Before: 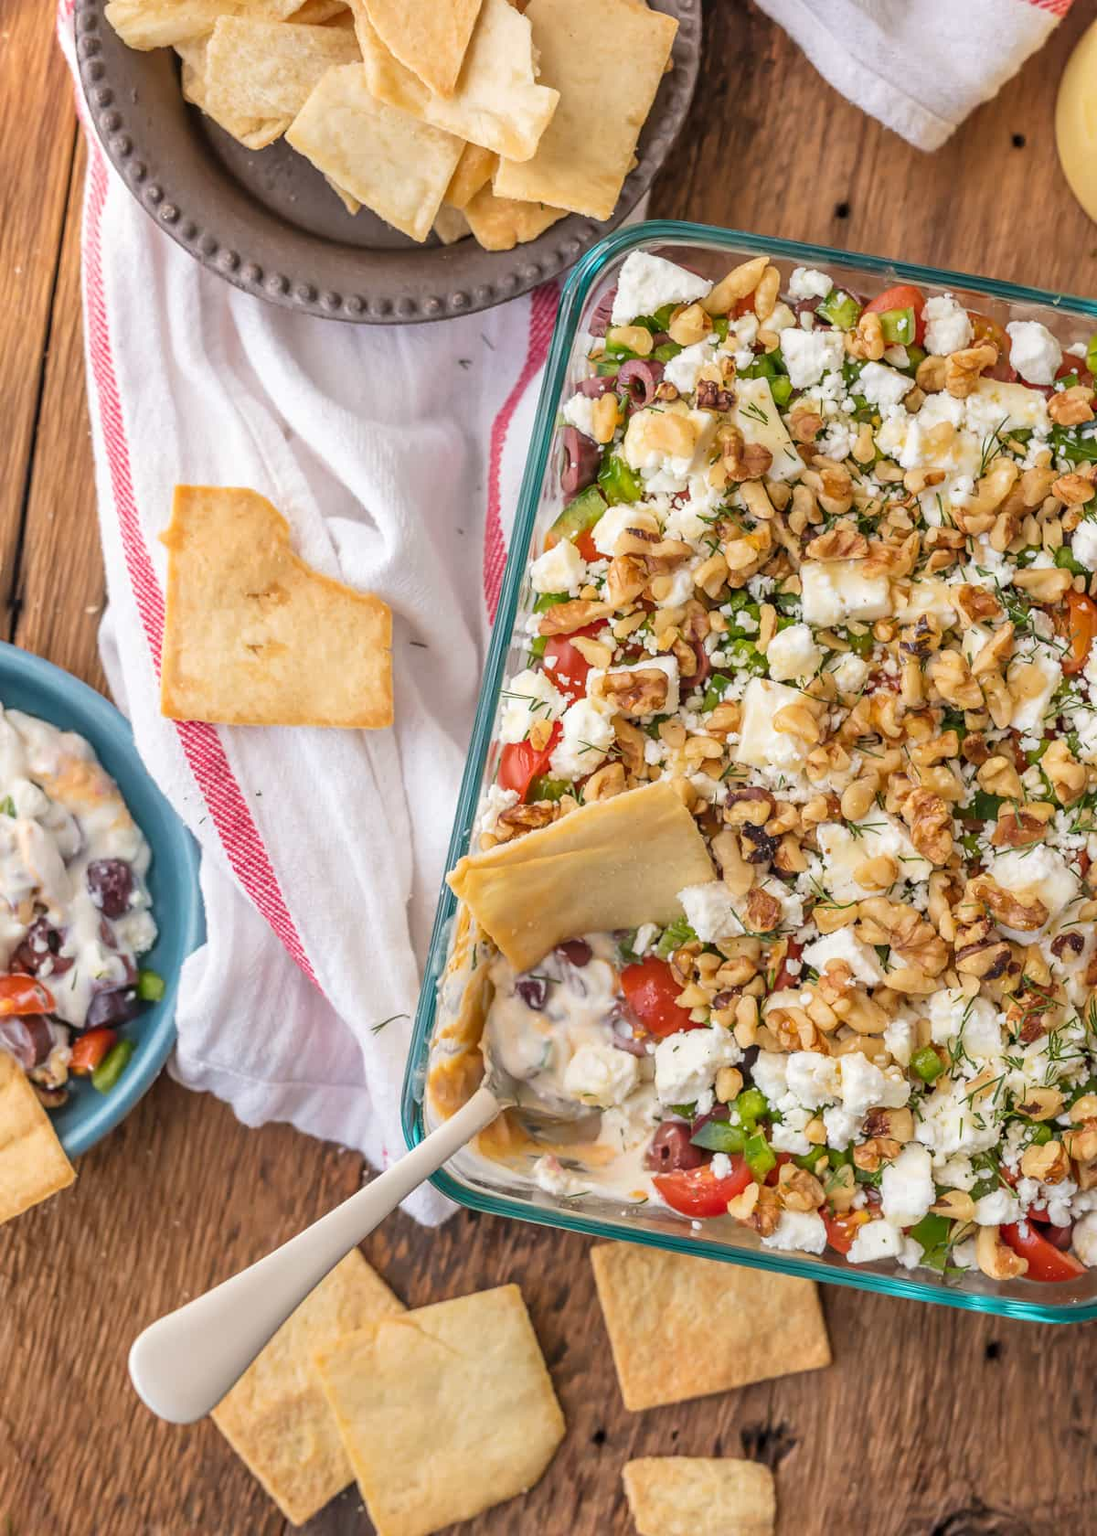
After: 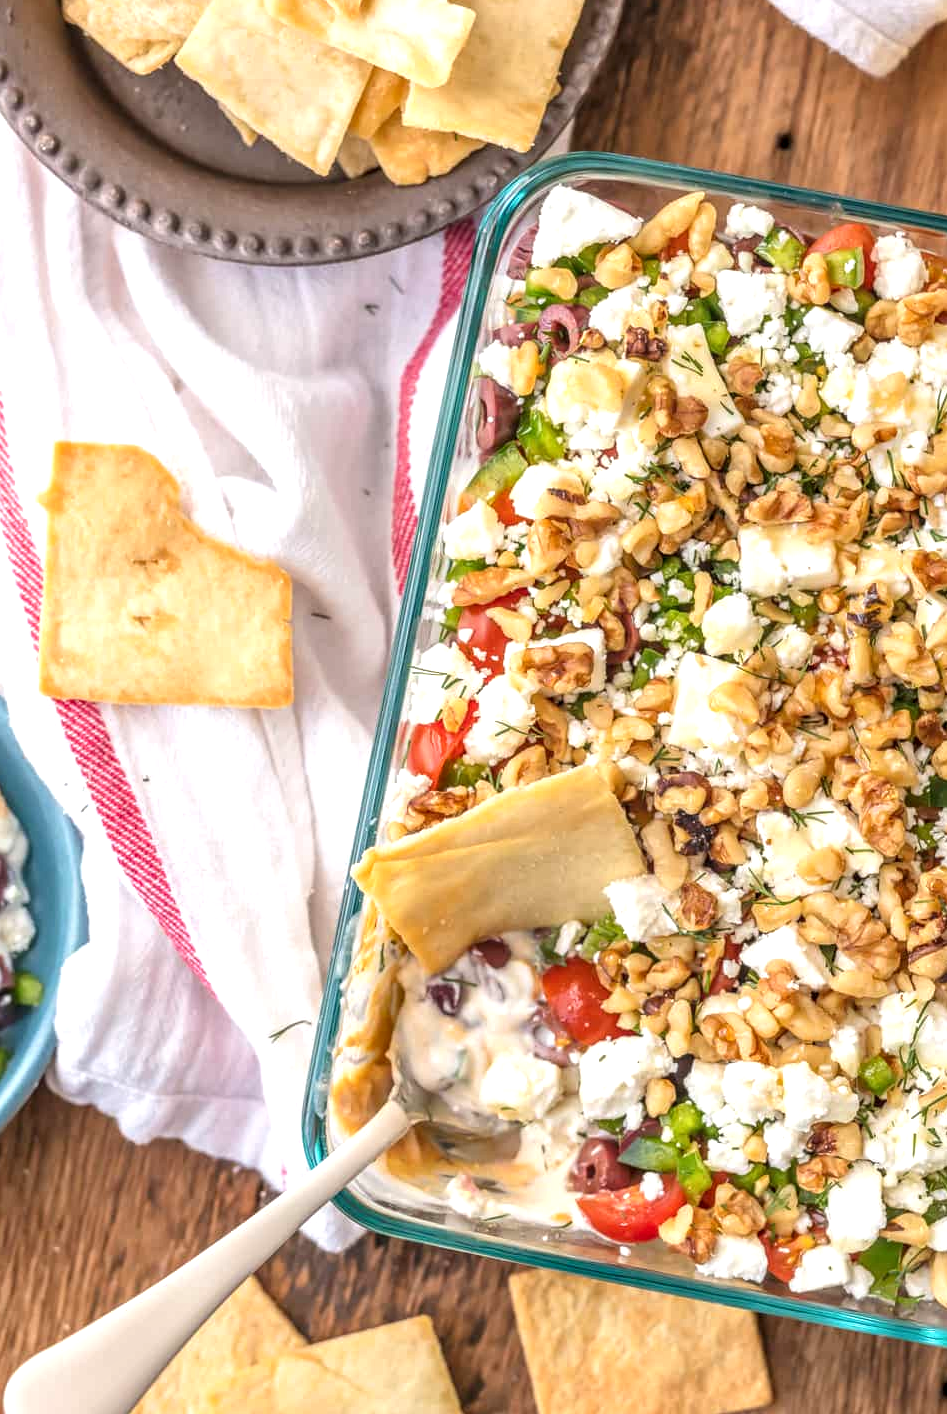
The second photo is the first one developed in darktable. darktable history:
exposure: exposure 0.526 EV, compensate exposure bias true, compensate highlight preservation false
local contrast: on, module defaults
crop: left 11.461%, top 5.307%, right 9.598%, bottom 10.33%
